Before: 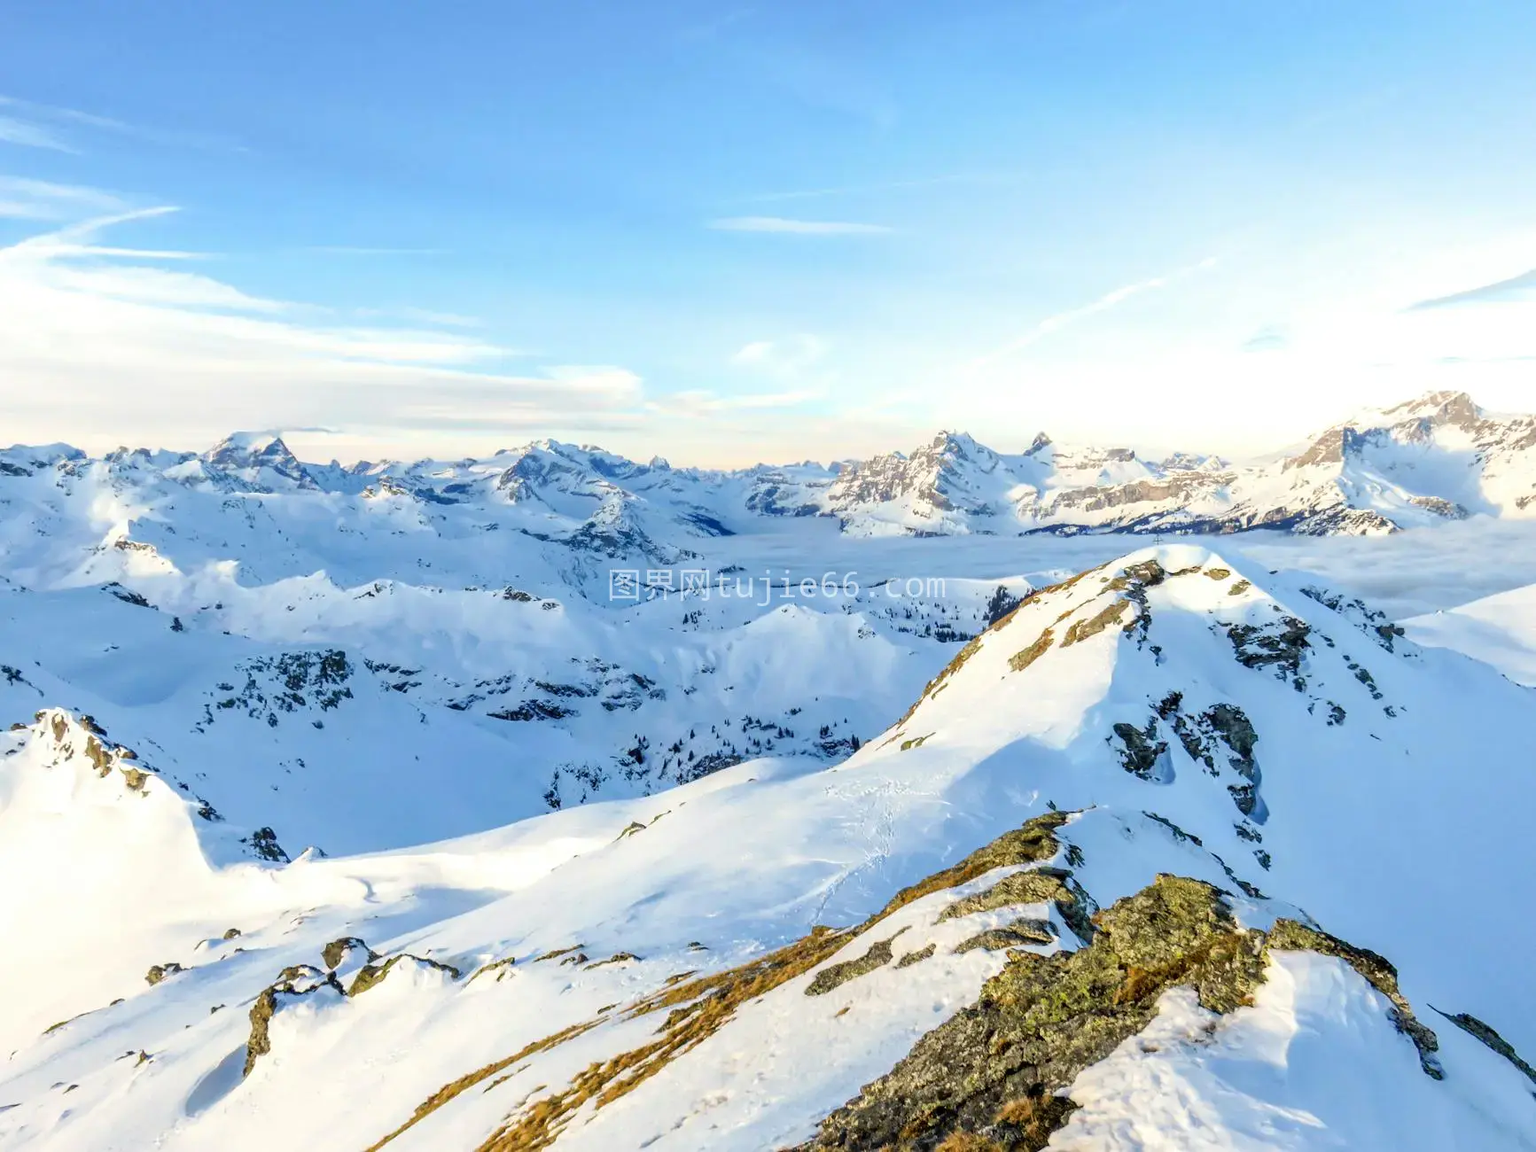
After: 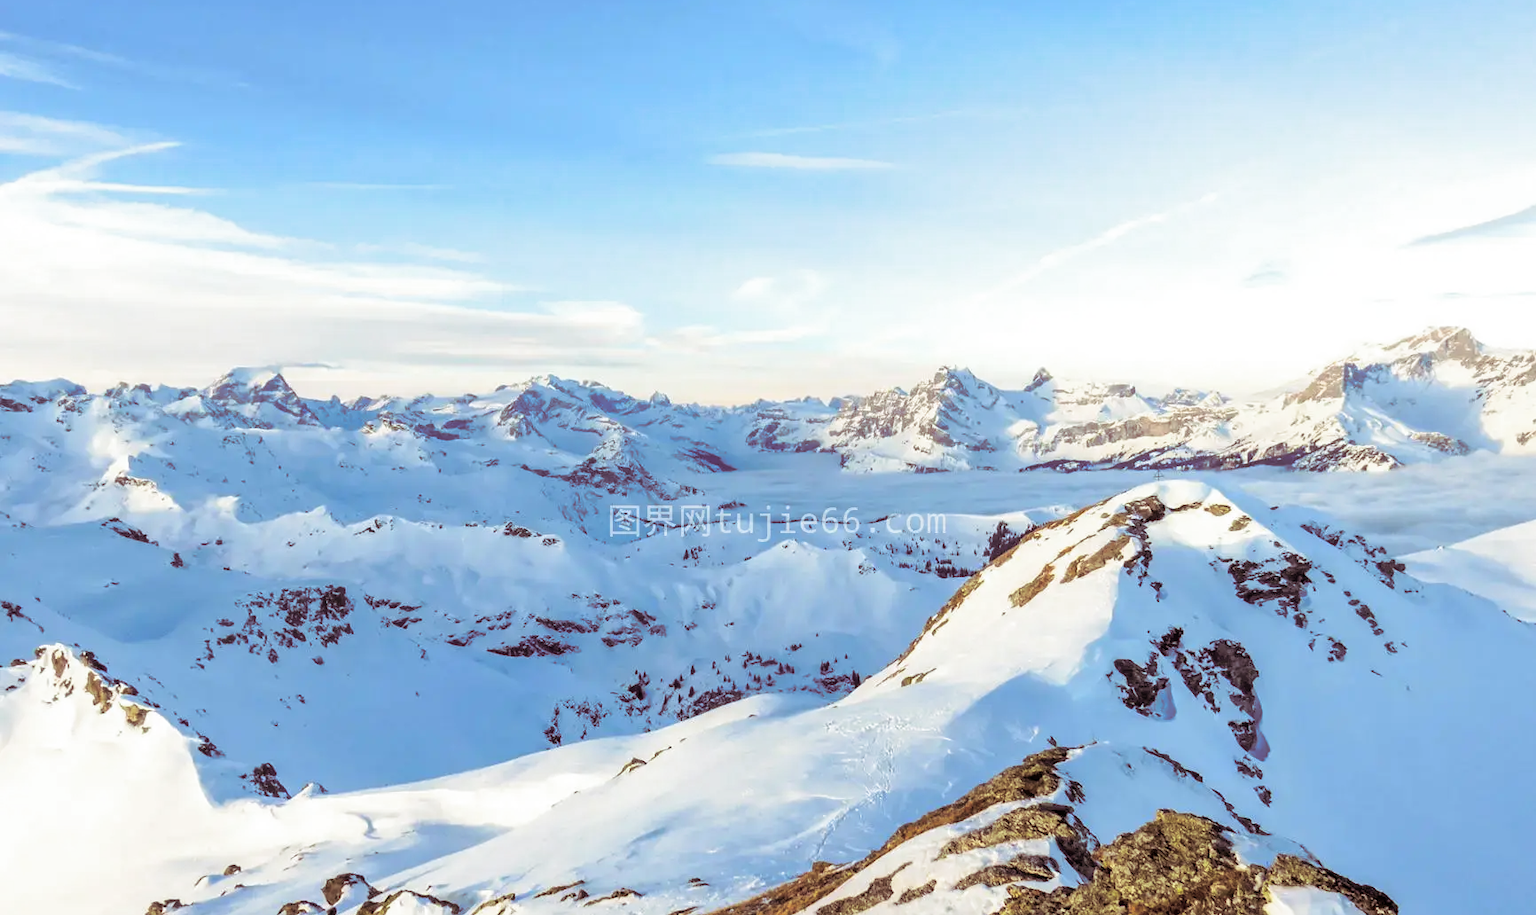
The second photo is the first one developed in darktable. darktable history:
crop and rotate: top 5.667%, bottom 14.937%
split-toning: shadows › saturation 0.41, highlights › saturation 0, compress 33.55%
